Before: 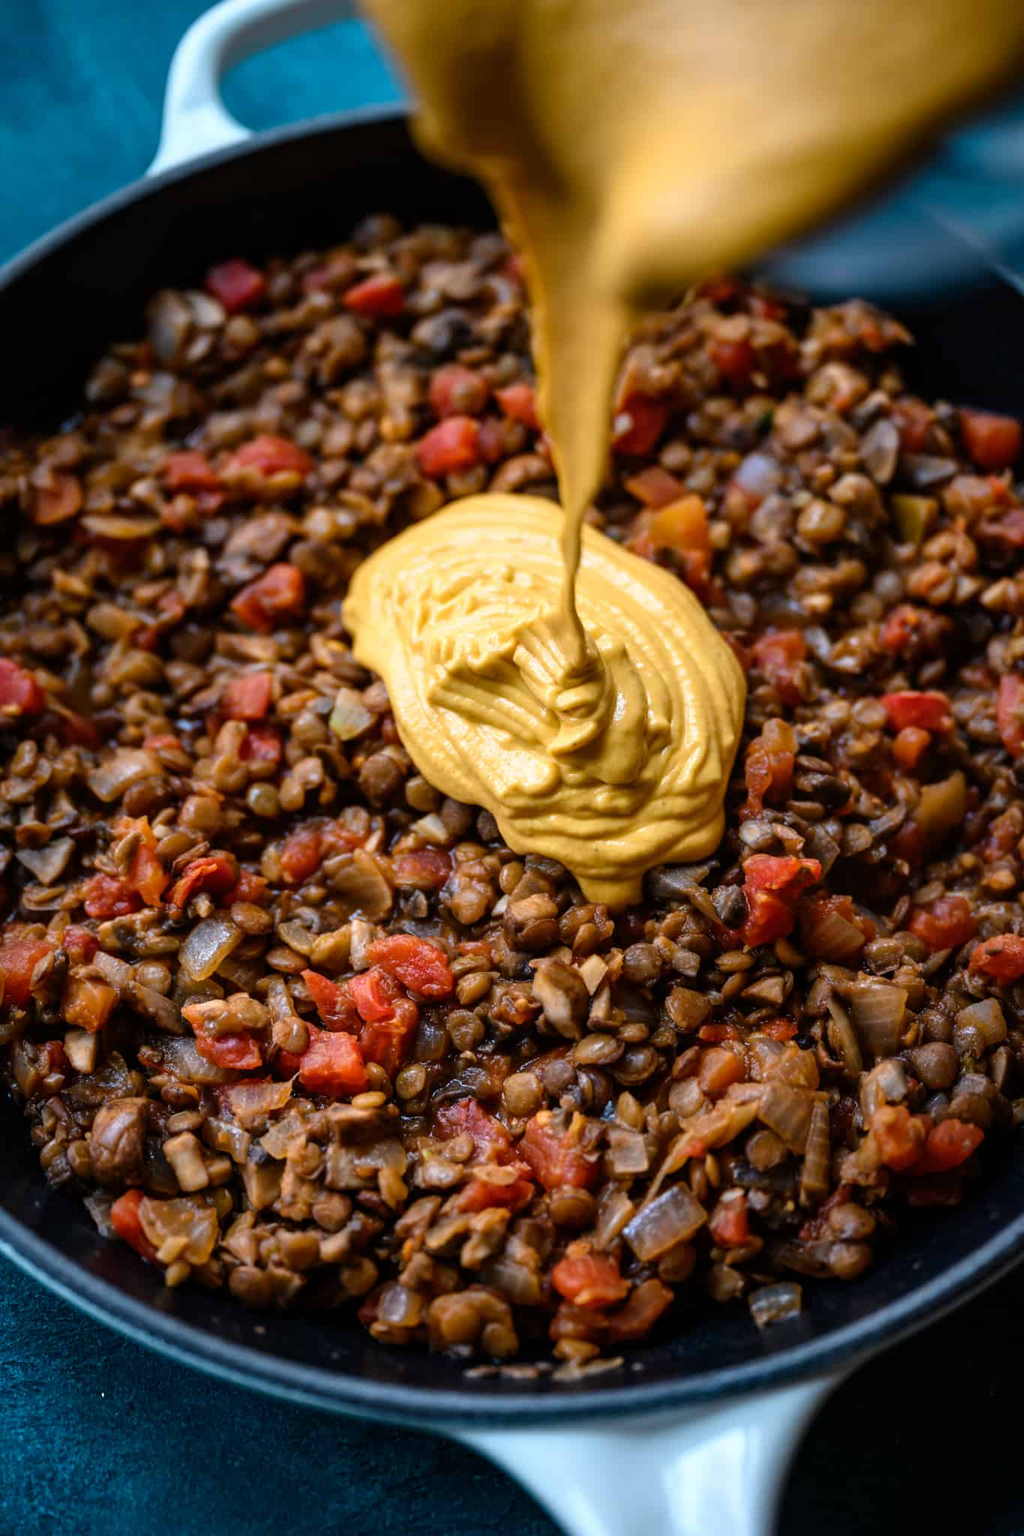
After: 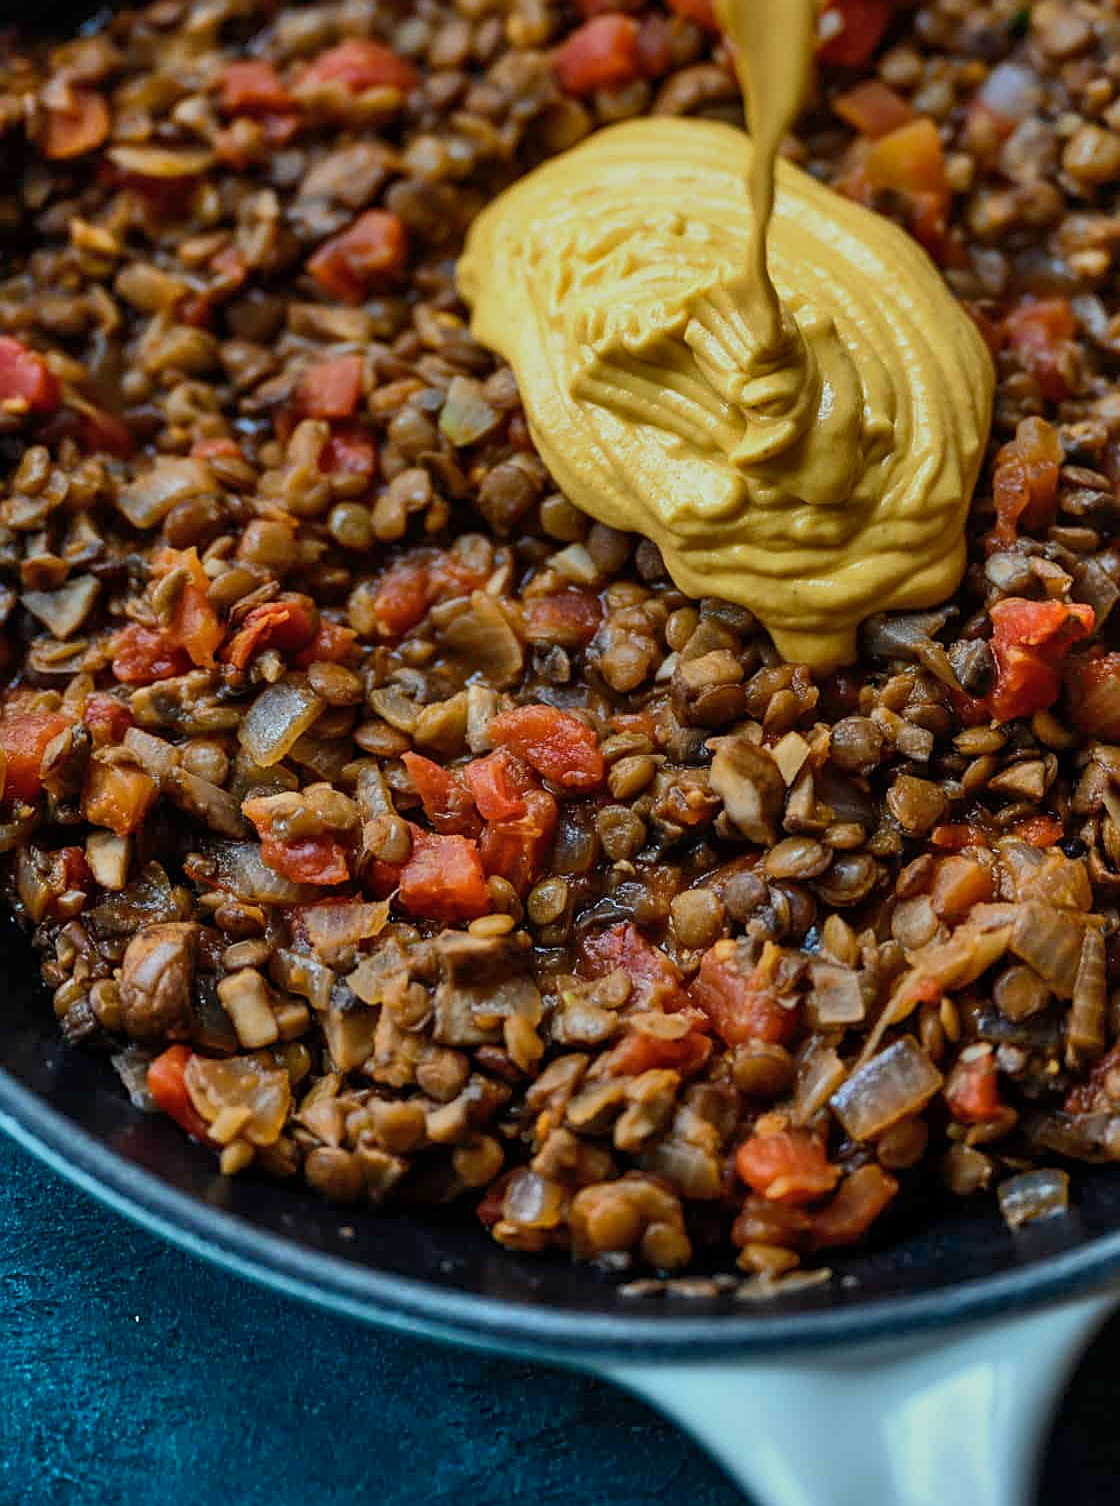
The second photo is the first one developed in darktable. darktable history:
crop: top 26.448%, right 17.942%
sharpen: on, module defaults
shadows and highlights: soften with gaussian
color correction: highlights a* -7.71, highlights b* 3.49
exposure: exposure -0.158 EV, compensate exposure bias true, compensate highlight preservation false
tone equalizer: -8 EV 0.248 EV, -7 EV 0.418 EV, -6 EV 0.423 EV, -5 EV 0.285 EV, -3 EV -0.246 EV, -2 EV -0.398 EV, -1 EV -0.415 EV, +0 EV -0.277 EV
